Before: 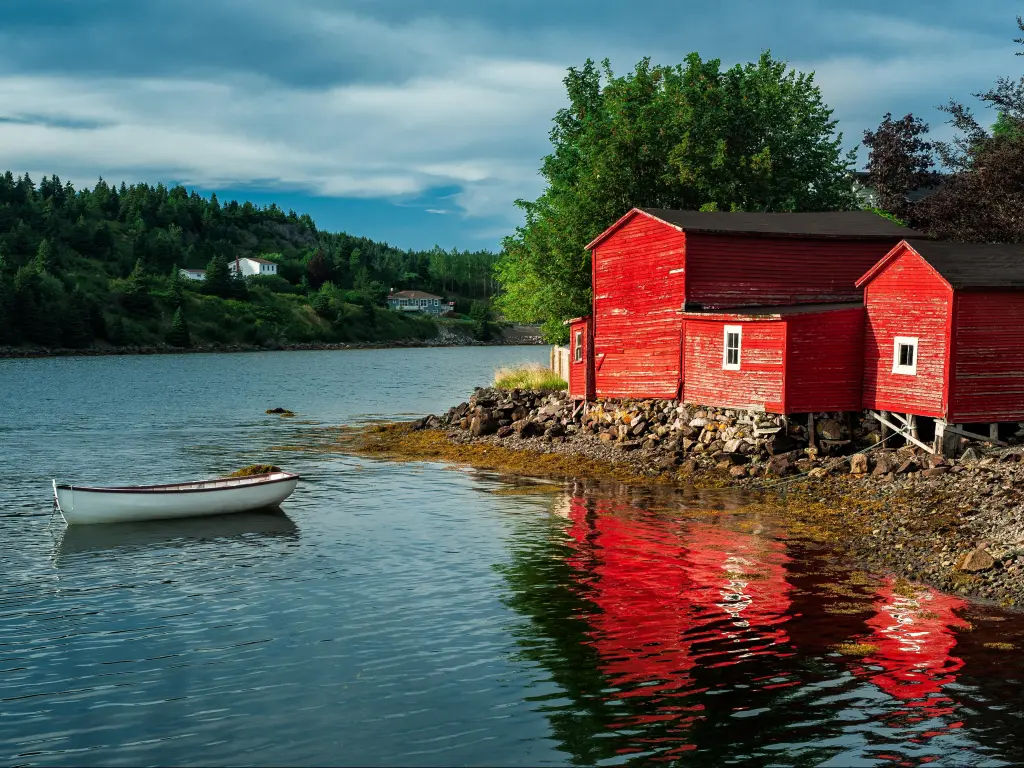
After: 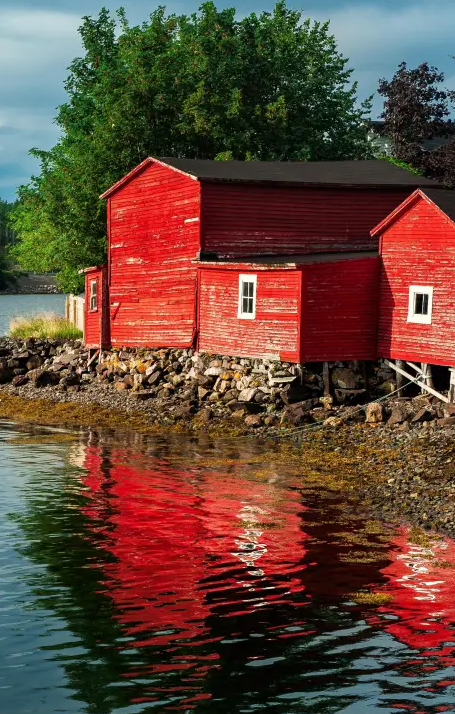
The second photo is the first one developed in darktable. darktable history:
crop: left 47.372%, top 6.744%, right 7.995%
